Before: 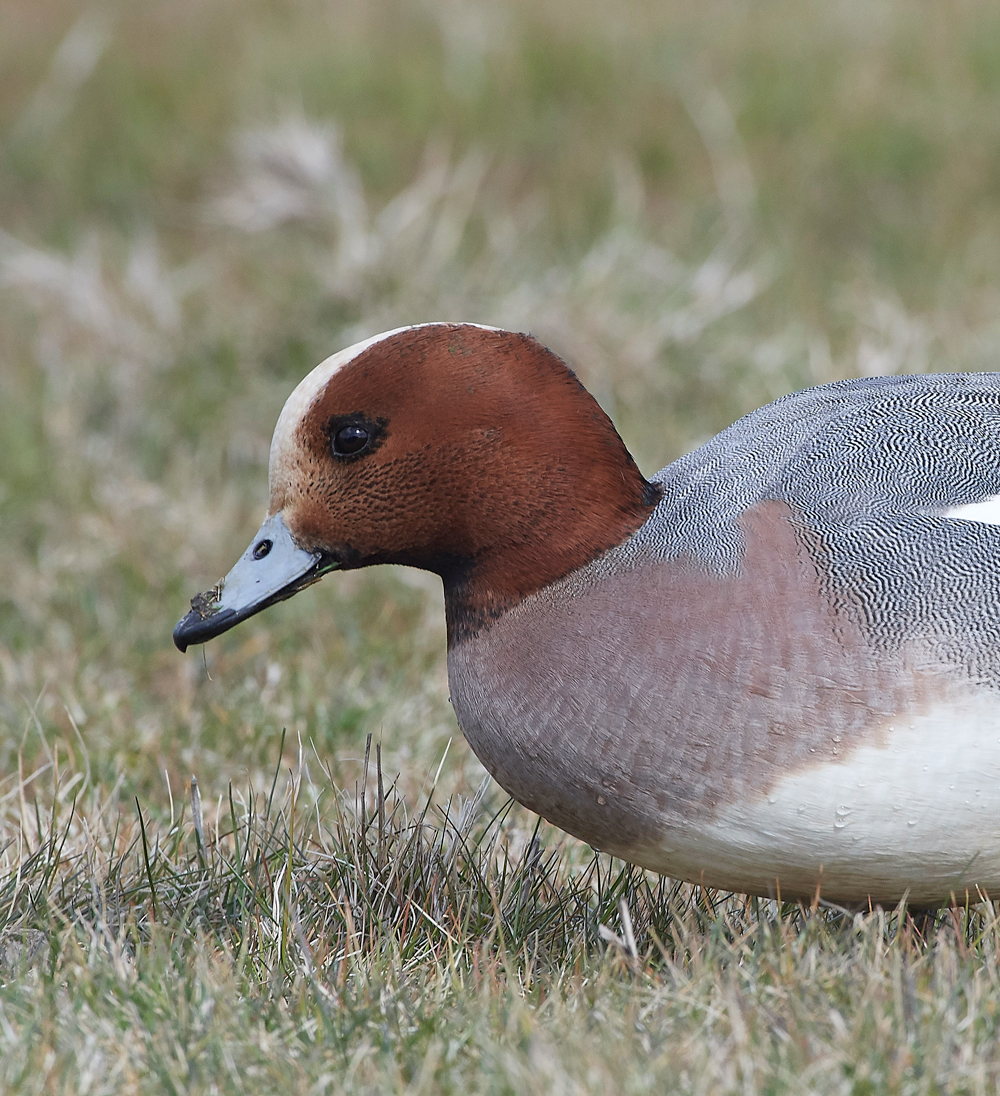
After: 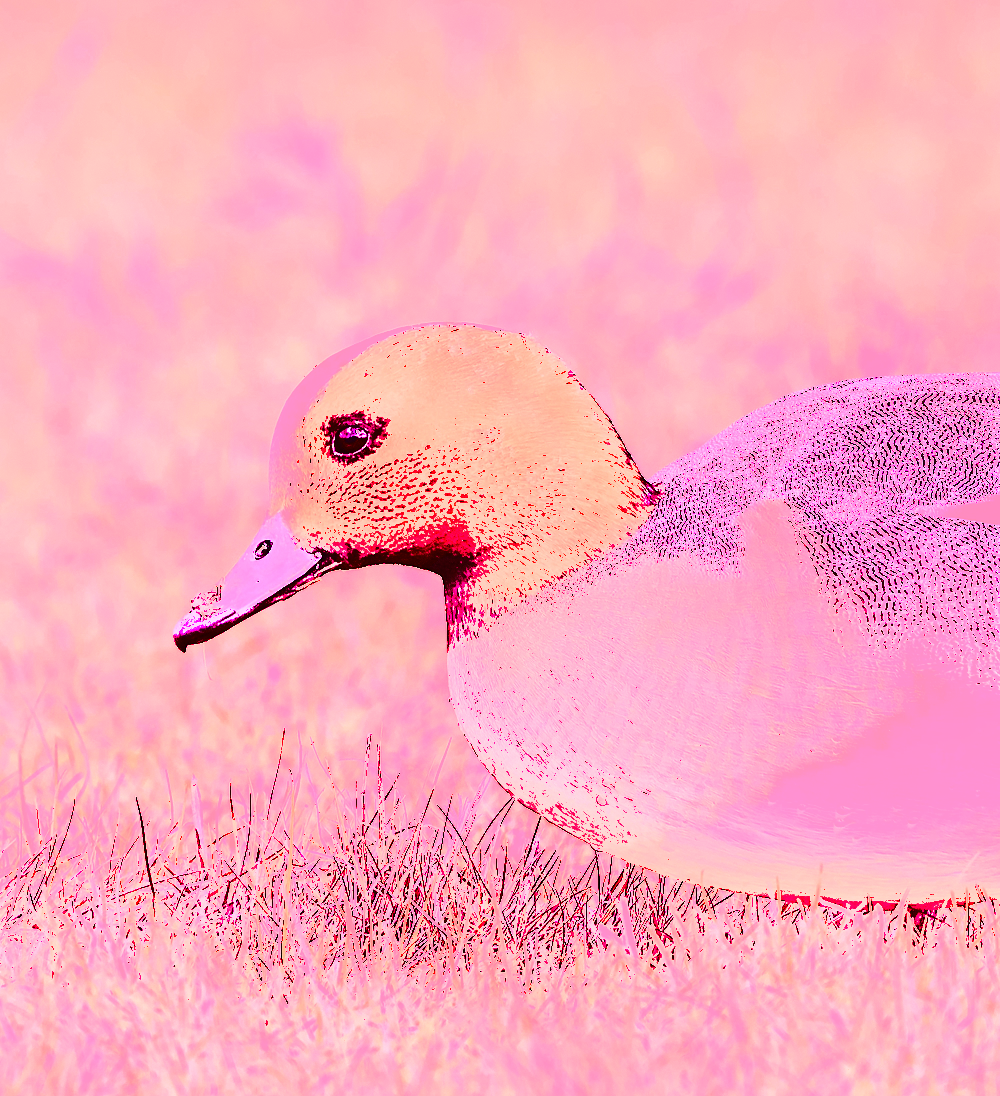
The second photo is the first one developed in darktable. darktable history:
contrast brightness saturation: contrast 0.5, saturation -0.1
sharpen: on, module defaults
white balance: red 4.26, blue 1.802
exposure: black level correction 0, exposure 1.741 EV, compensate exposure bias true, compensate highlight preservation false
shadows and highlights: radius 108.52, shadows 23.73, highlights -59.32, low approximation 0.01, soften with gaussian
